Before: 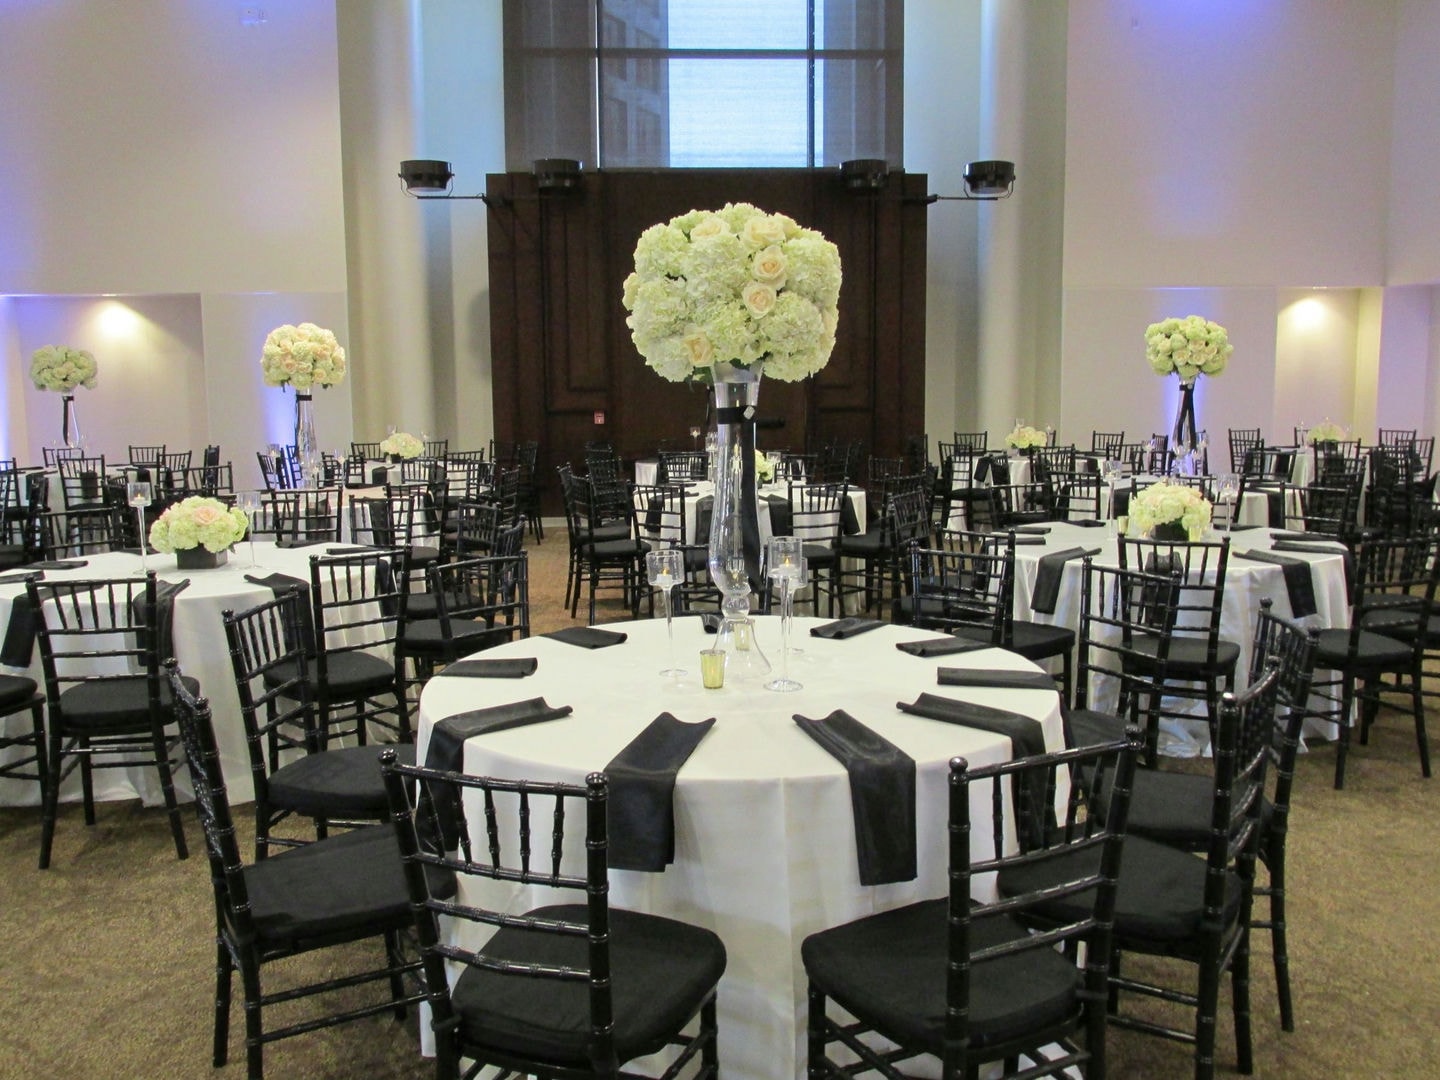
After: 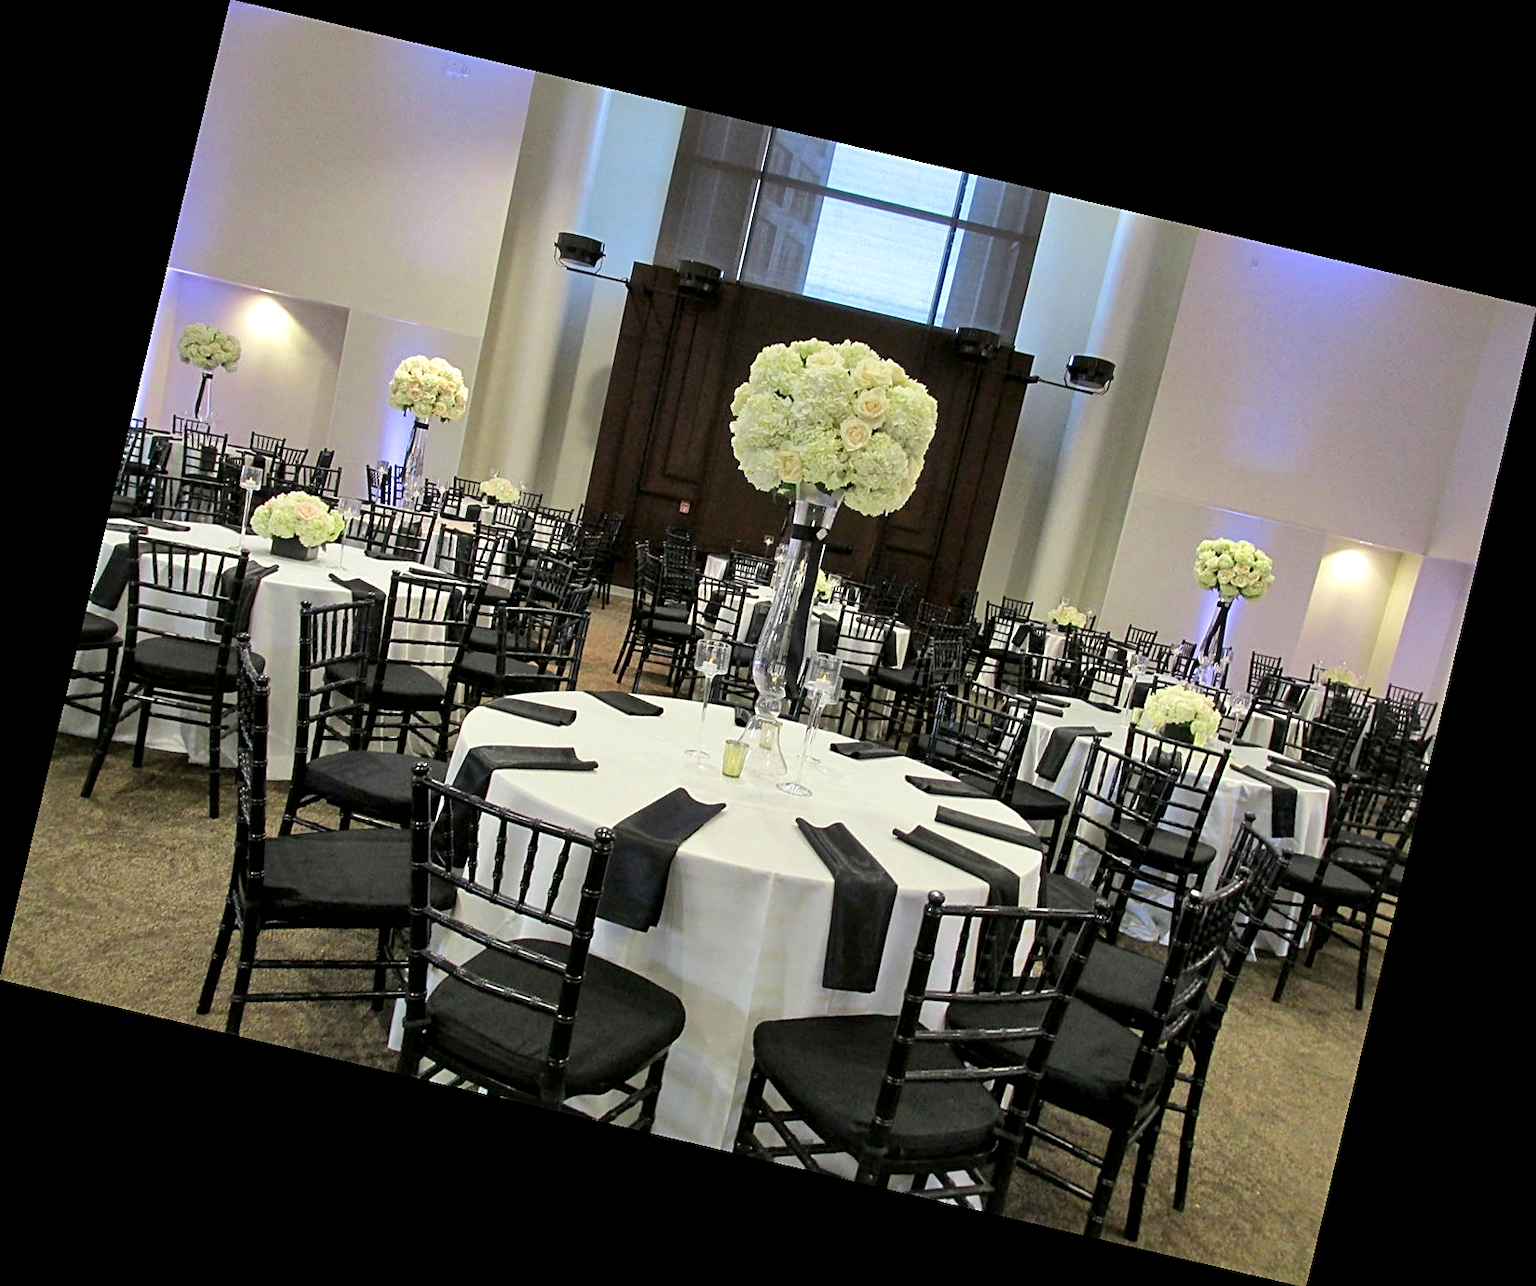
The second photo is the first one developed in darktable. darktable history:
local contrast: mode bilateral grid, contrast 25, coarseness 60, detail 151%, midtone range 0.2
sharpen: on, module defaults
rotate and perspective: rotation 13.27°, automatic cropping off
